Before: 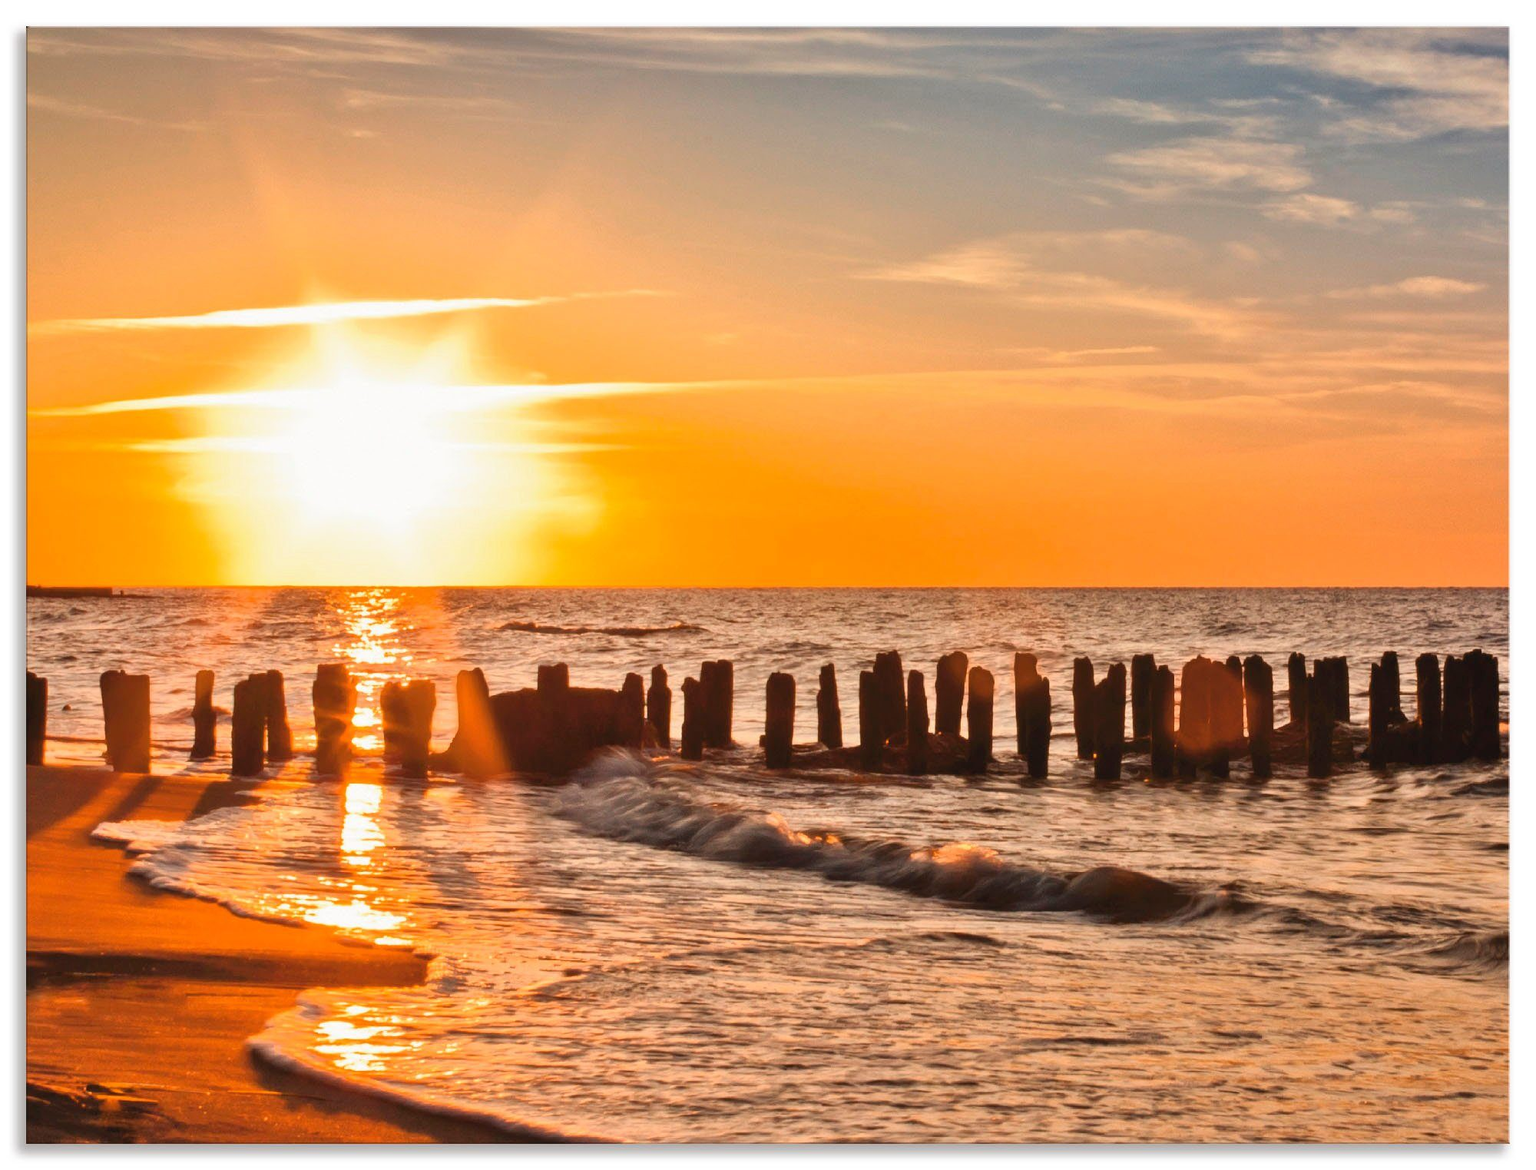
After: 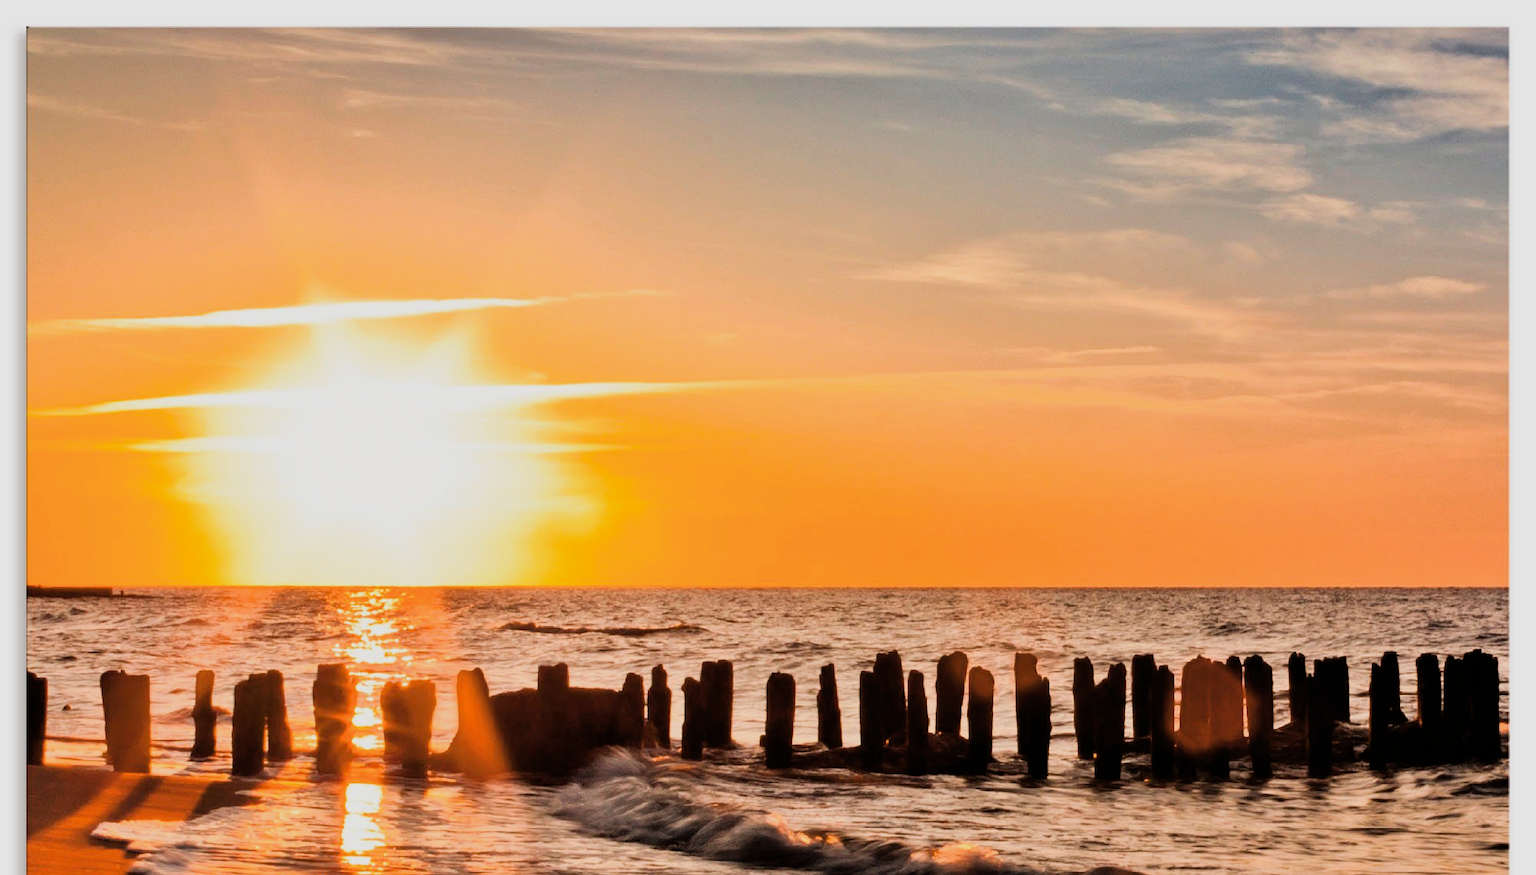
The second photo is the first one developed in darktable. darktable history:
filmic rgb: black relative exposure -5 EV, hardness 2.88, contrast 1.3, highlights saturation mix -30%
crop: bottom 24.967%
